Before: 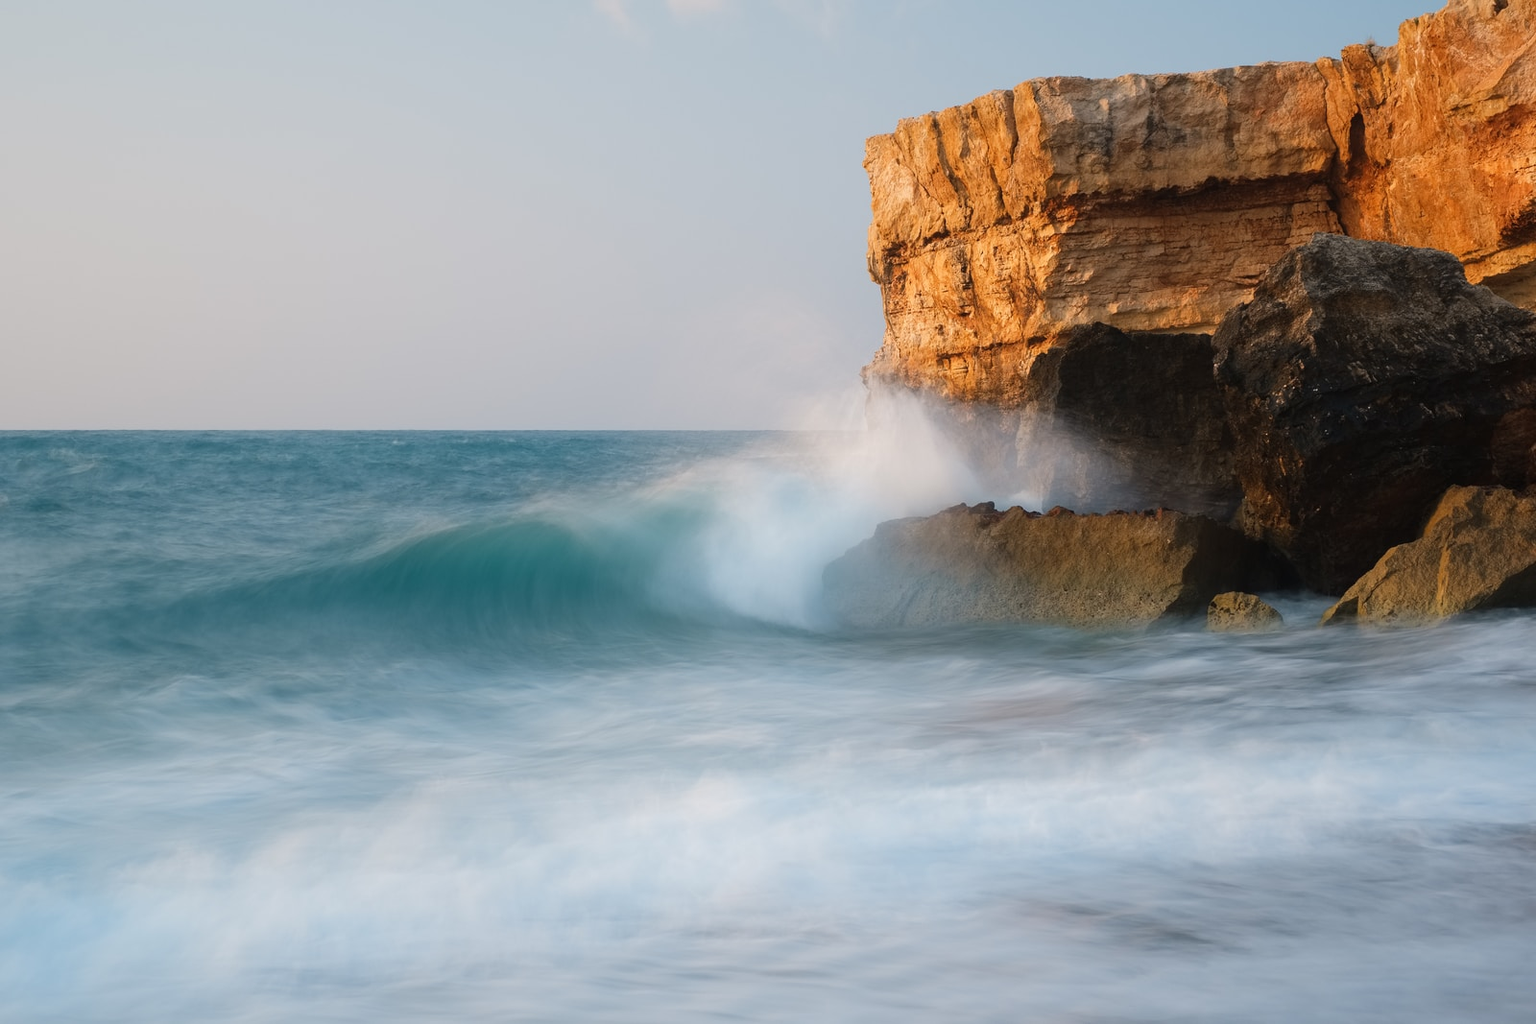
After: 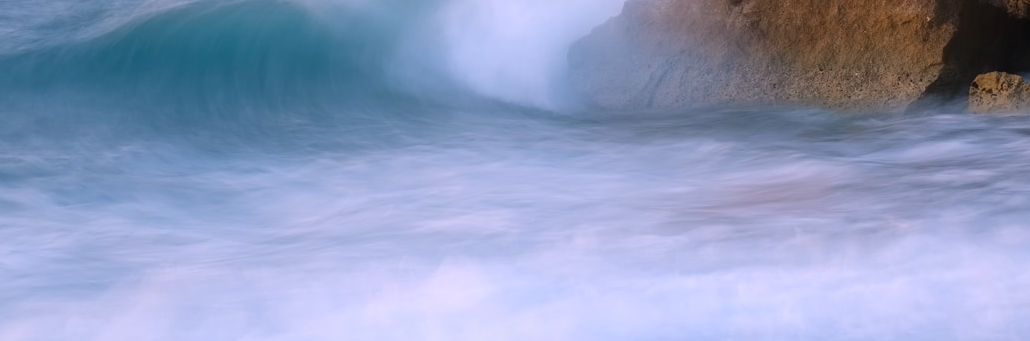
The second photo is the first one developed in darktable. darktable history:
crop: left 18.091%, top 51.13%, right 17.525%, bottom 16.85%
white balance: red 1.042, blue 1.17
